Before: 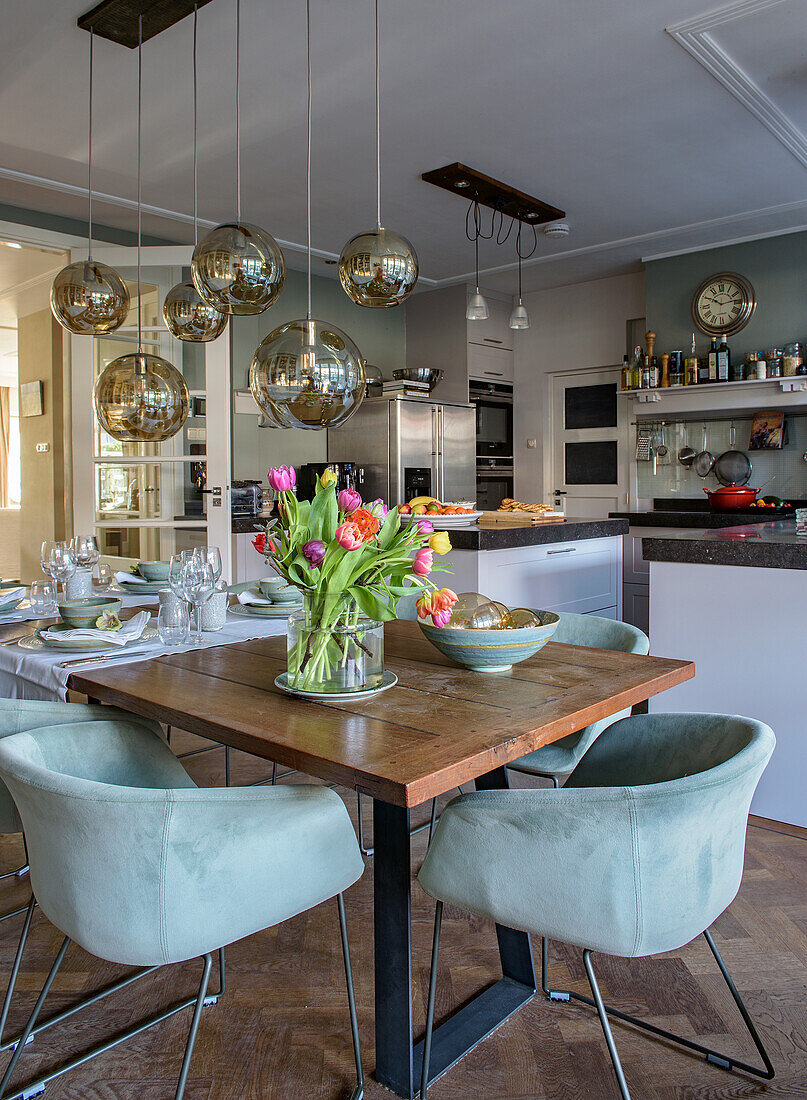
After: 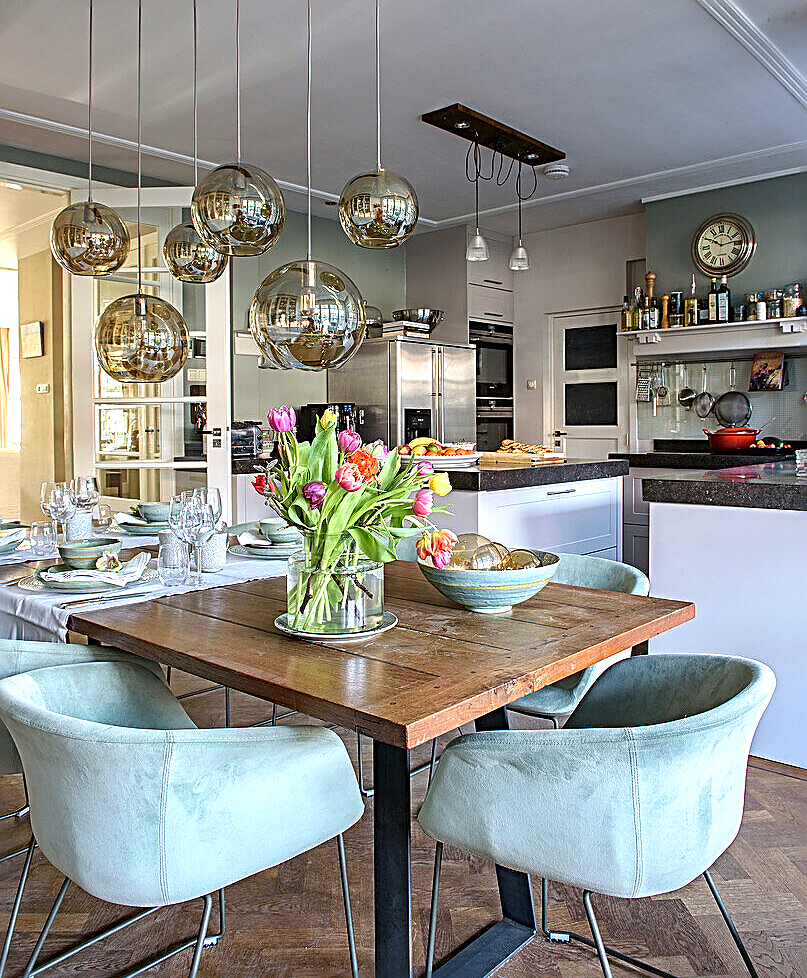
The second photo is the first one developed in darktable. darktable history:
exposure: black level correction 0, exposure 0.702 EV, compensate exposure bias true, compensate highlight preservation false
sharpen: radius 2.596, amount 0.696
crop and rotate: top 5.449%, bottom 5.562%
